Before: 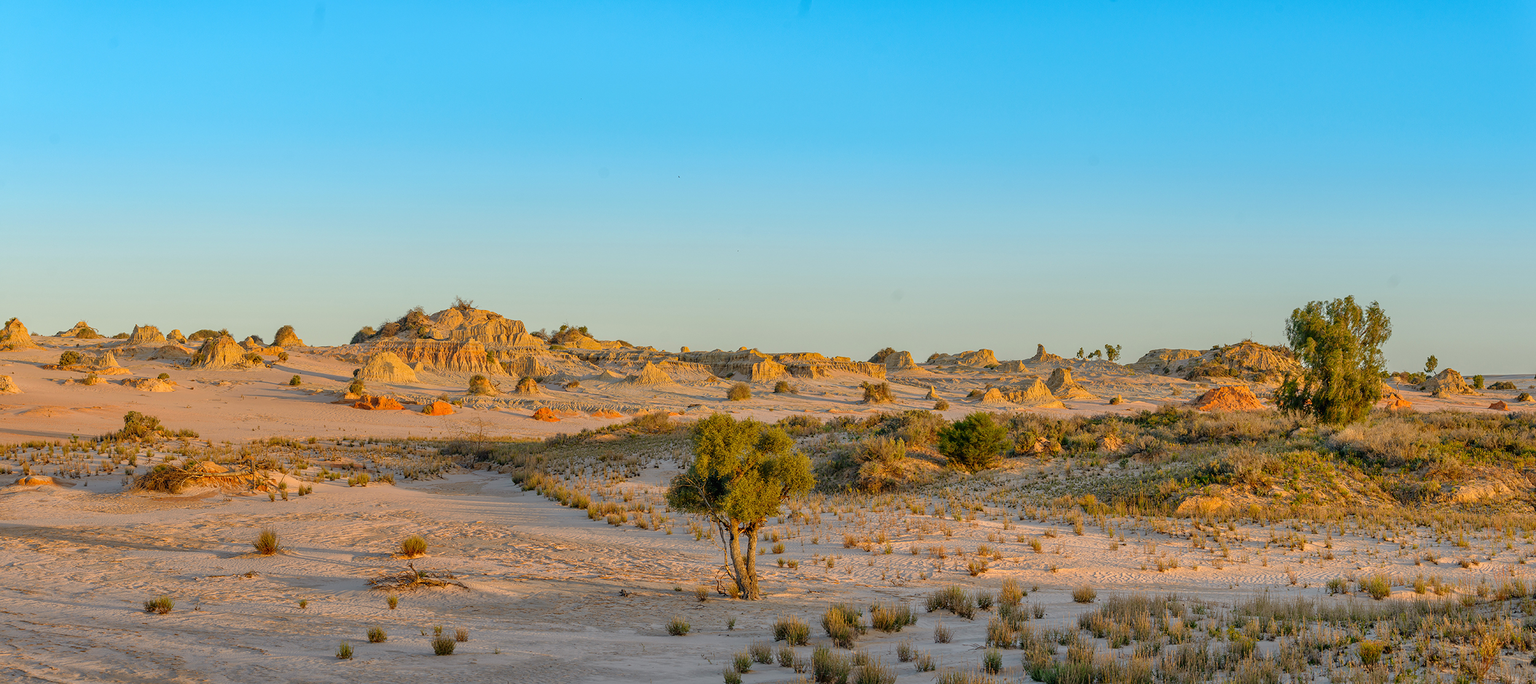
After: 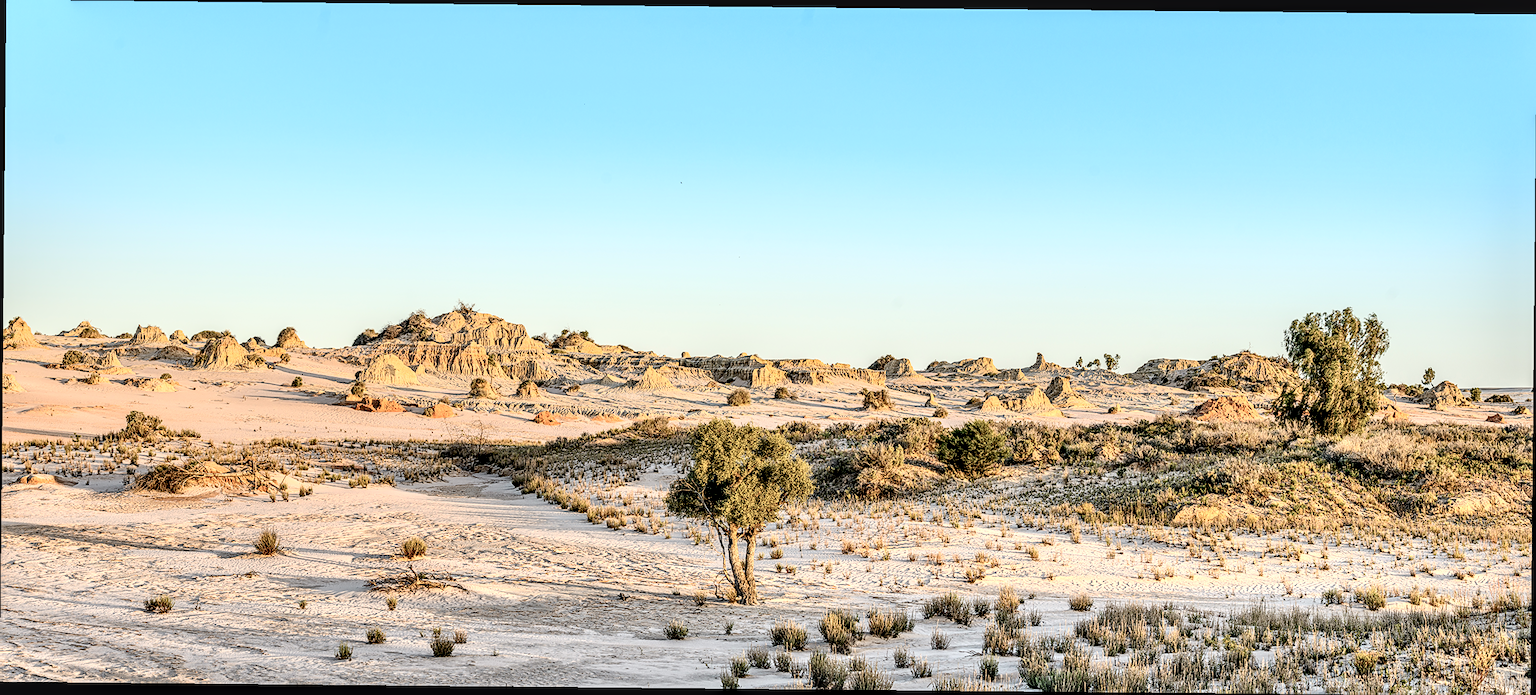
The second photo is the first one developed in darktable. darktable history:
tone equalizer: on, module defaults
sharpen: on, module defaults
local contrast: highlights 65%, shadows 53%, detail 169%, midtone range 0.508
filmic rgb: black relative exposure -7.65 EV, white relative exposure 4.56 EV, threshold 3.05 EV, hardness 3.61, contrast 1.059, color science v6 (2022), enable highlight reconstruction true
crop and rotate: angle -0.55°
contrast brightness saturation: contrast 0.447, brightness 0.557, saturation -0.184
